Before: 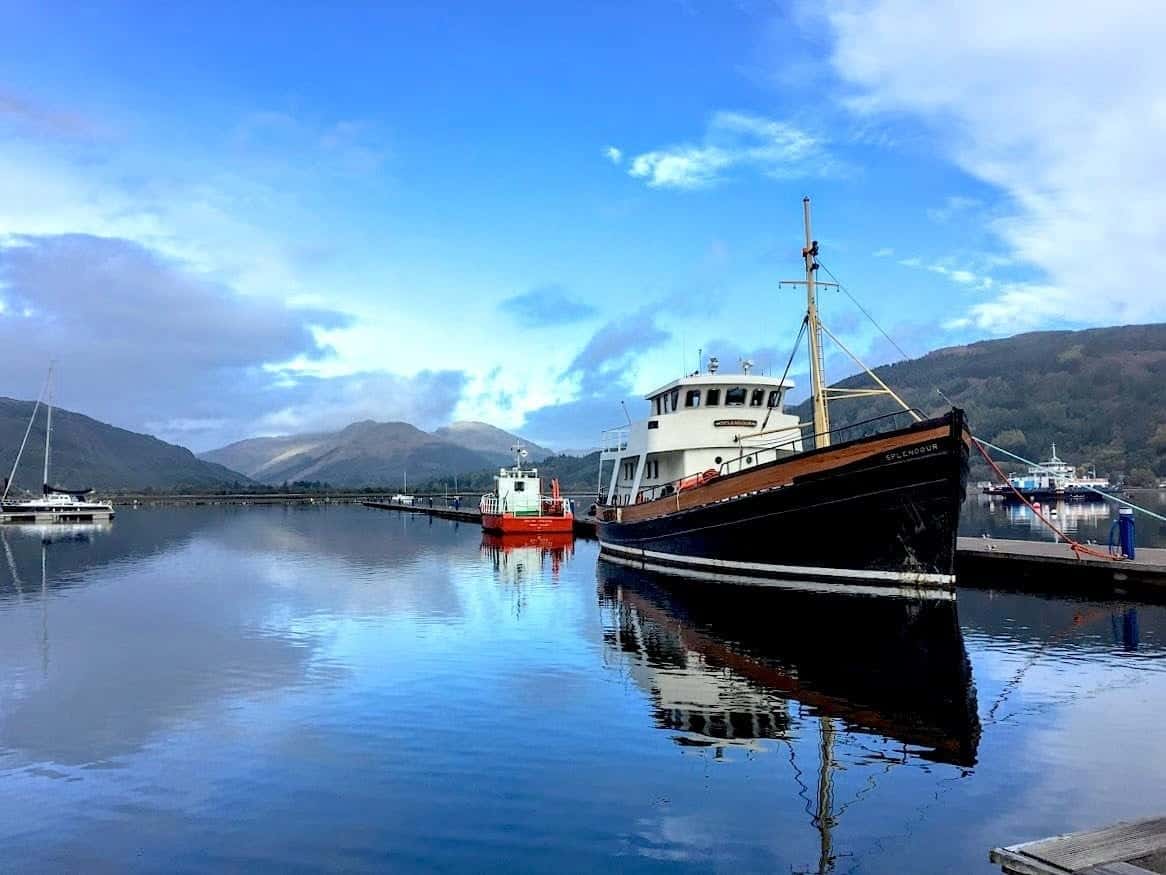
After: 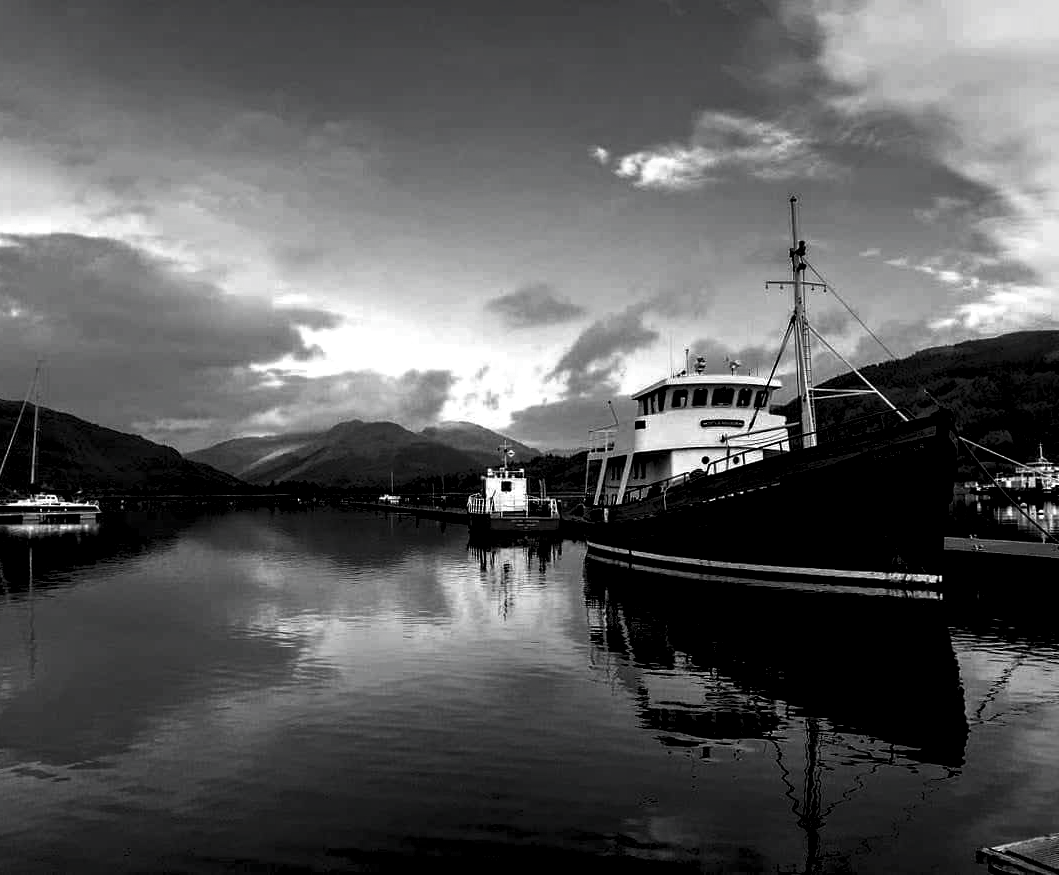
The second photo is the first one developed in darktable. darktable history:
contrast brightness saturation: contrast 0.02, brightness -0.986, saturation -0.99
crop and rotate: left 1.168%, right 7.953%
levels: levels [0.044, 0.416, 0.908]
